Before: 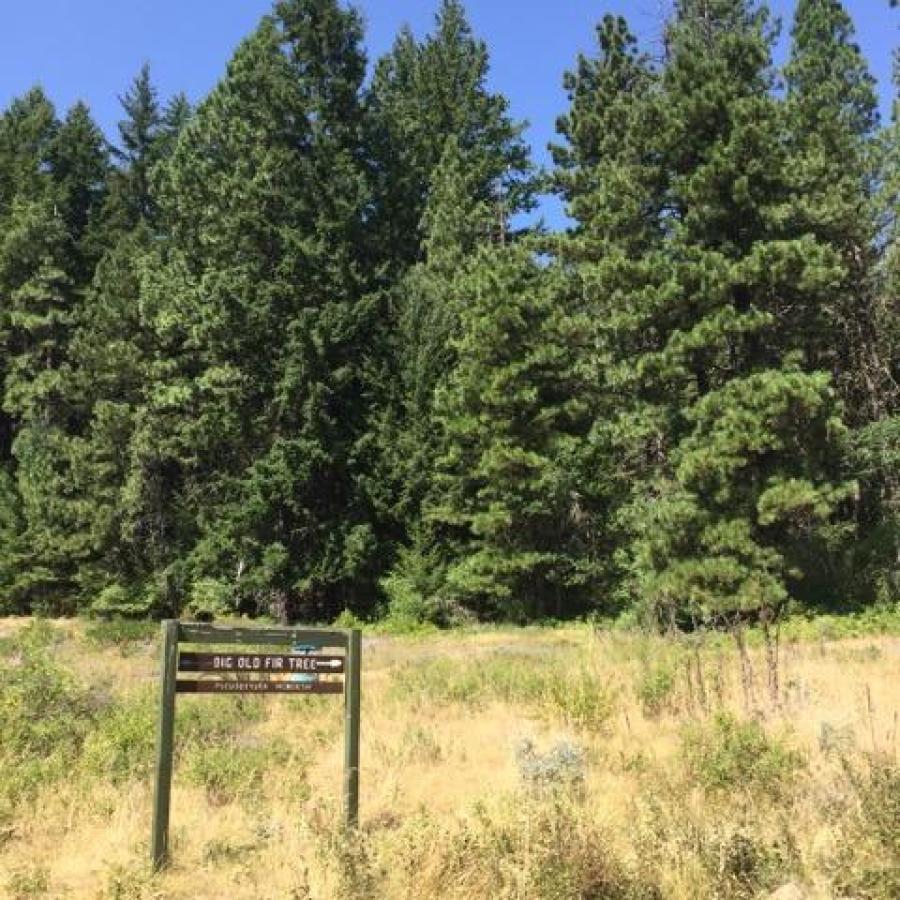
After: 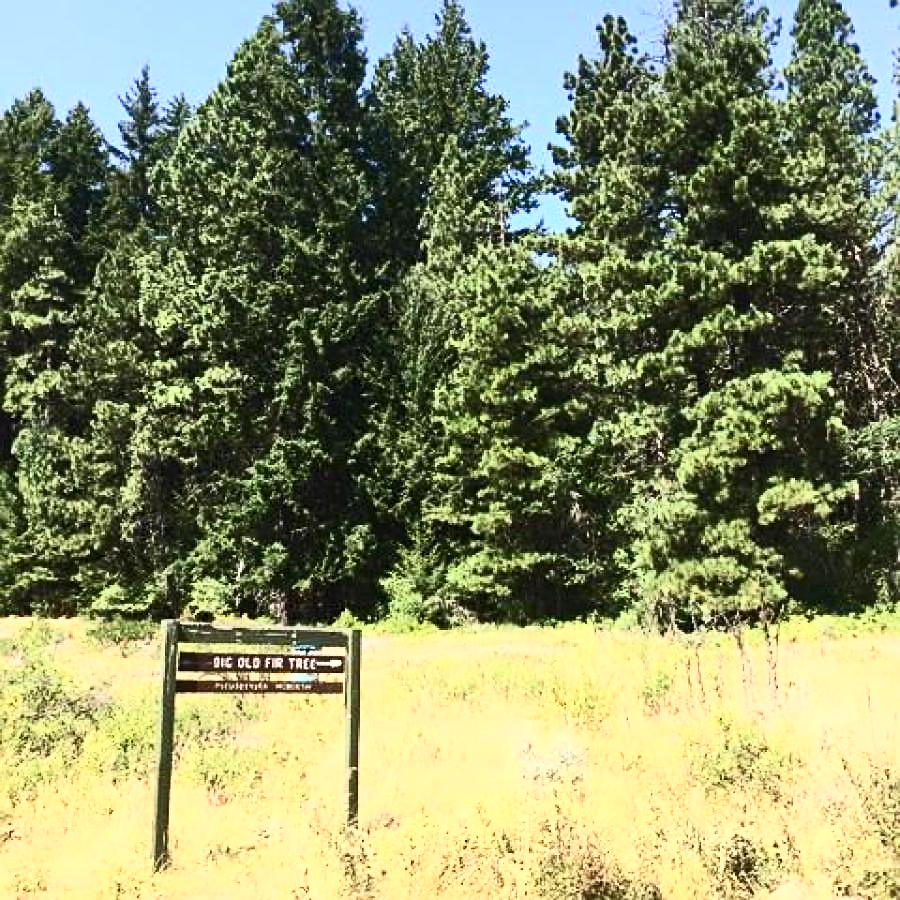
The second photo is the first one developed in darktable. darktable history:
contrast brightness saturation: contrast 0.62, brightness 0.34, saturation 0.14
sharpen: on, module defaults
